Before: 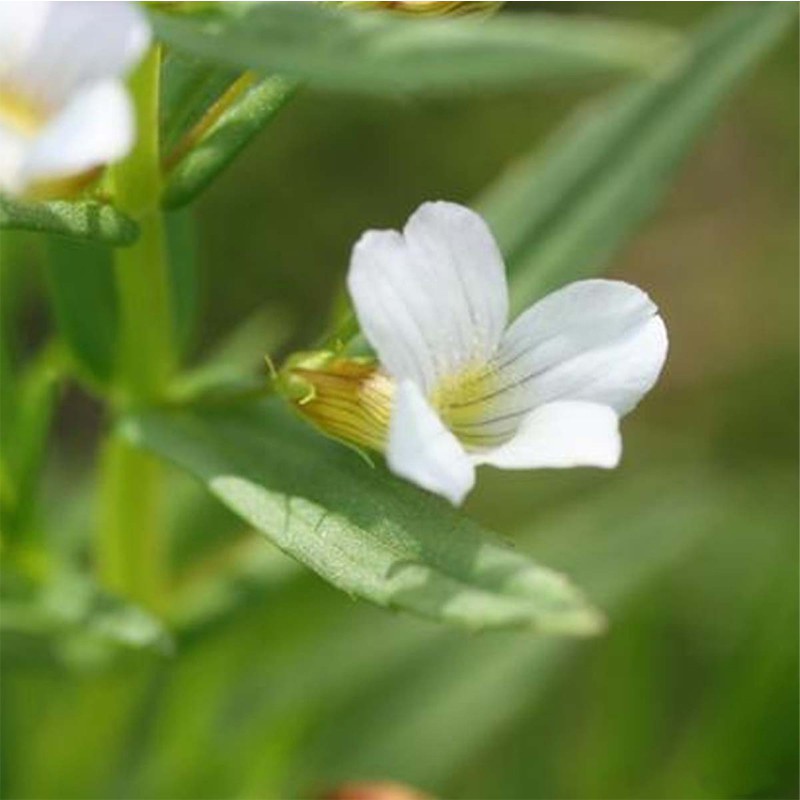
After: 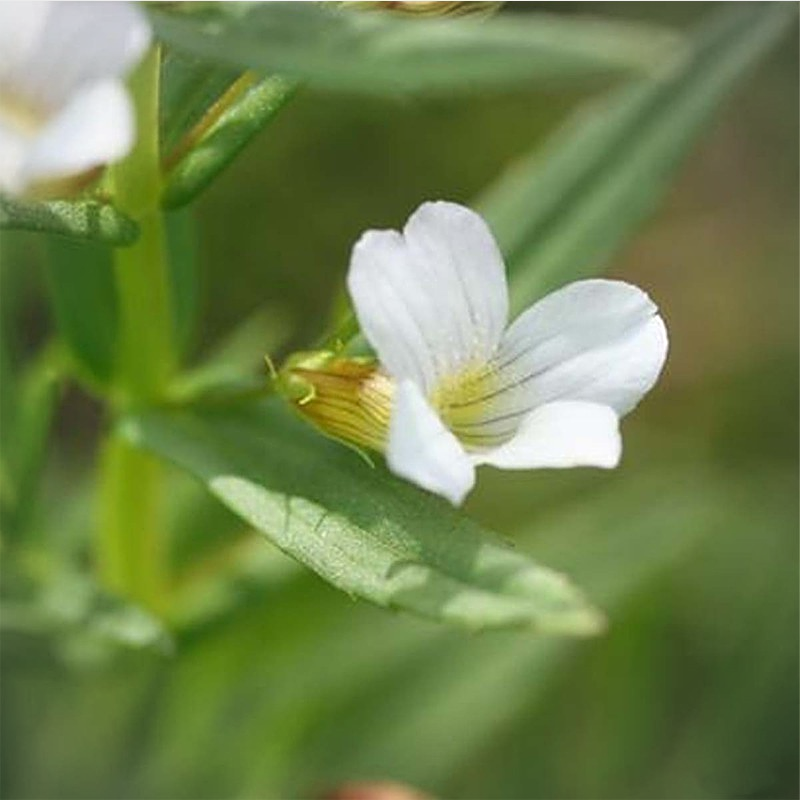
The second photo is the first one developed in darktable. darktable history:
vignetting: brightness -0.167
shadows and highlights: shadows 43.06, highlights 6.94
sharpen: on, module defaults
